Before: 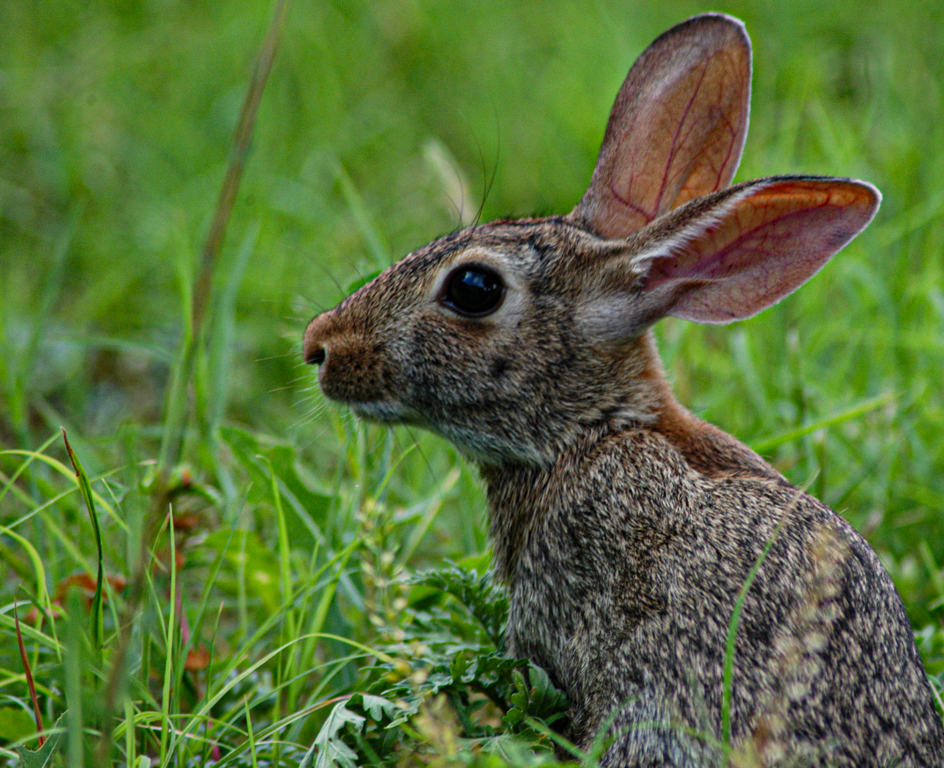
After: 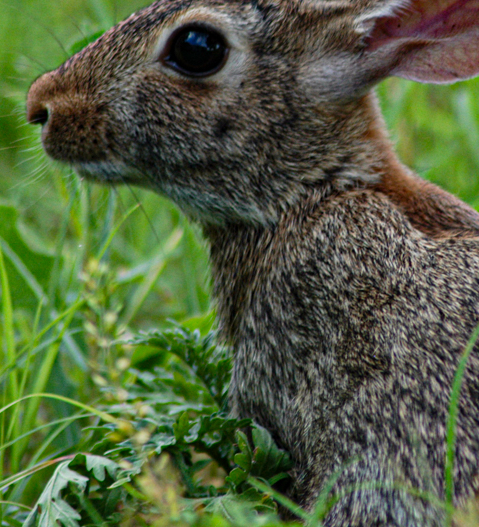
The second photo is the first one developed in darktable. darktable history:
crop and rotate: left 29.348%, top 31.359%, right 19.81%
